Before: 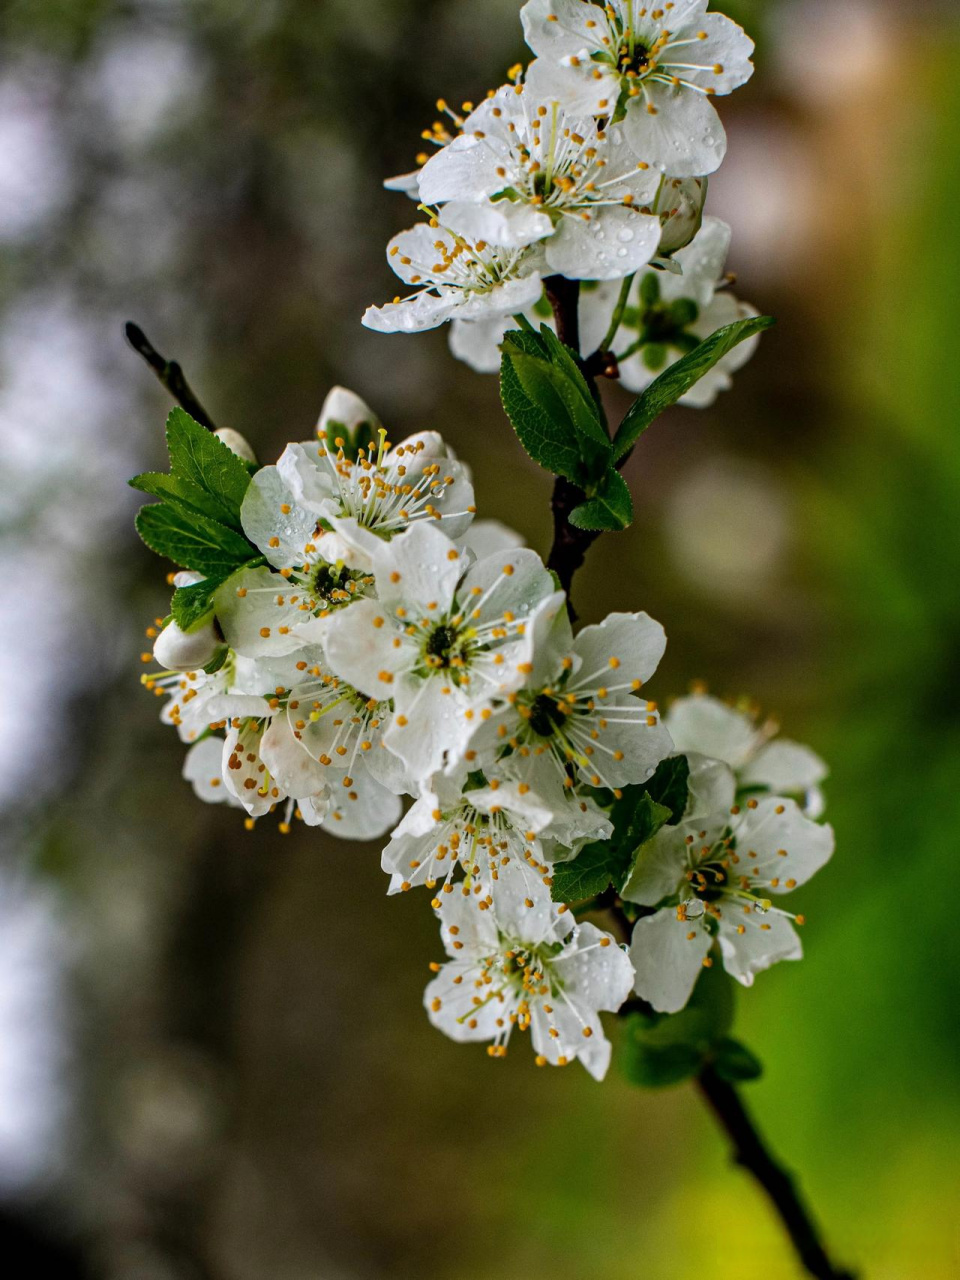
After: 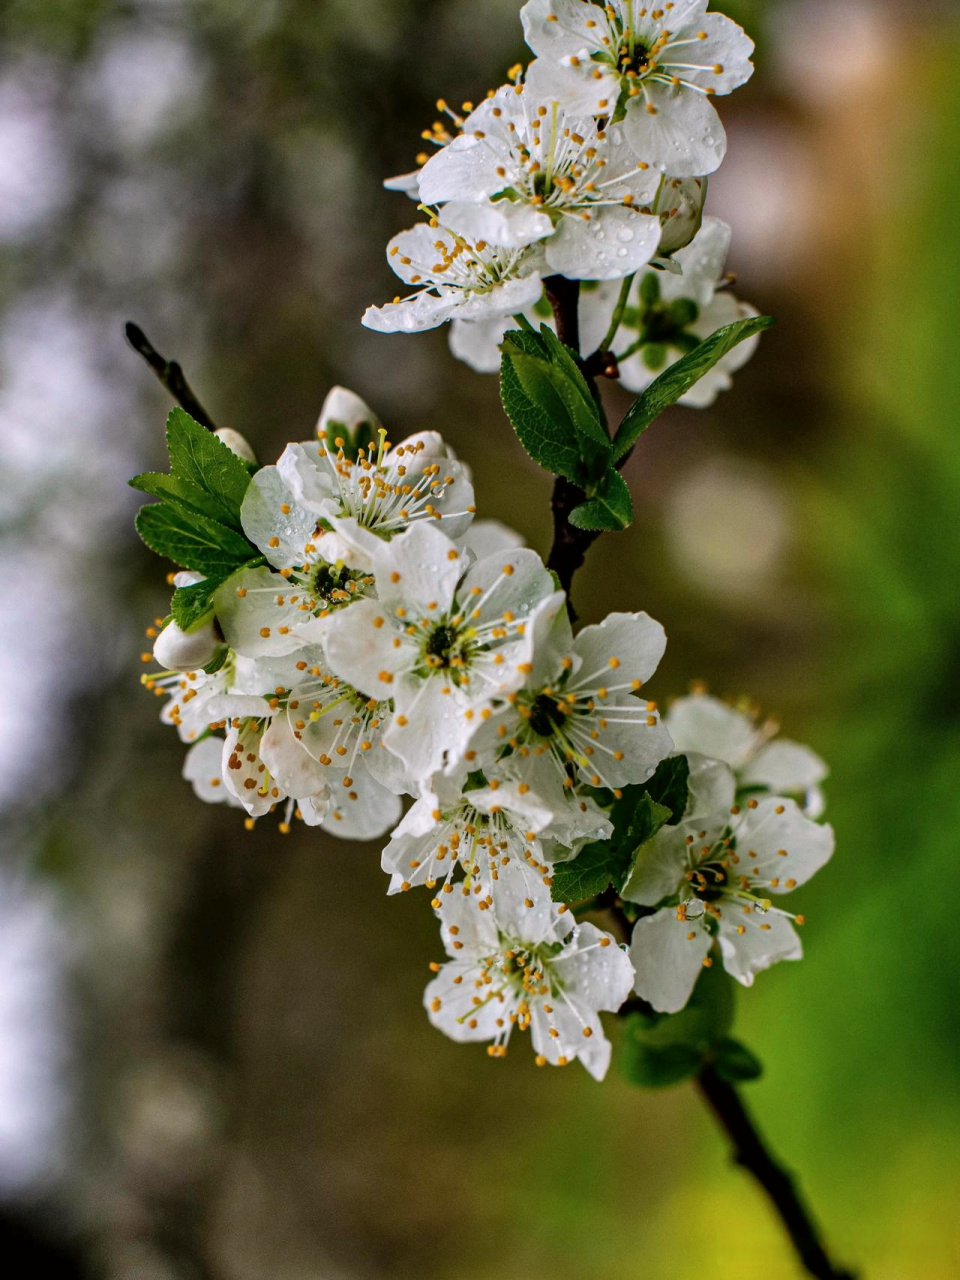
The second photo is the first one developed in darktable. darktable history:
shadows and highlights: soften with gaussian
color correction: highlights a* 2.94, highlights b* -1.6, shadows a* -0.089, shadows b* 1.76, saturation 0.976
